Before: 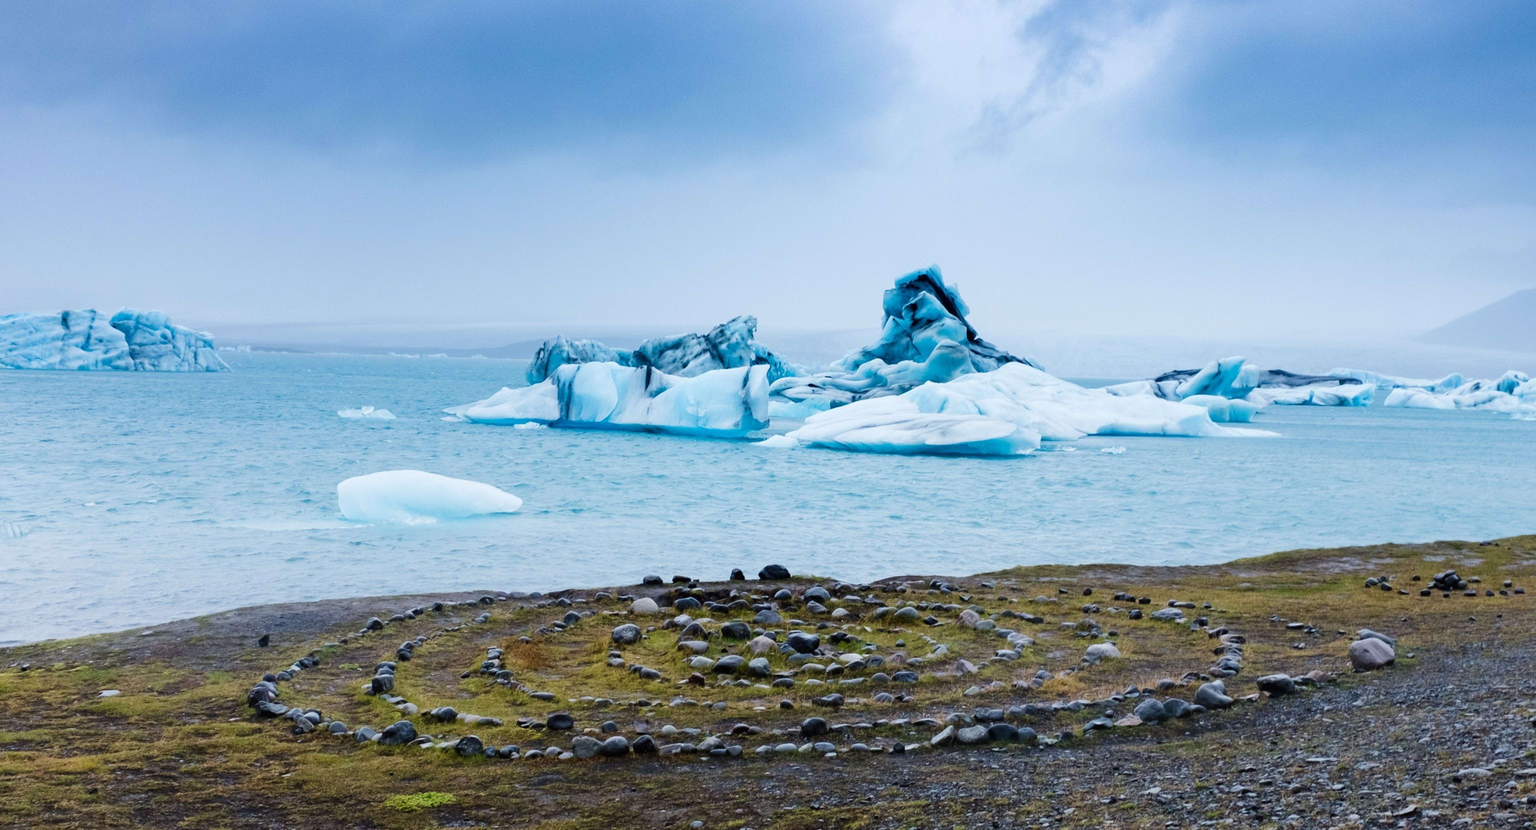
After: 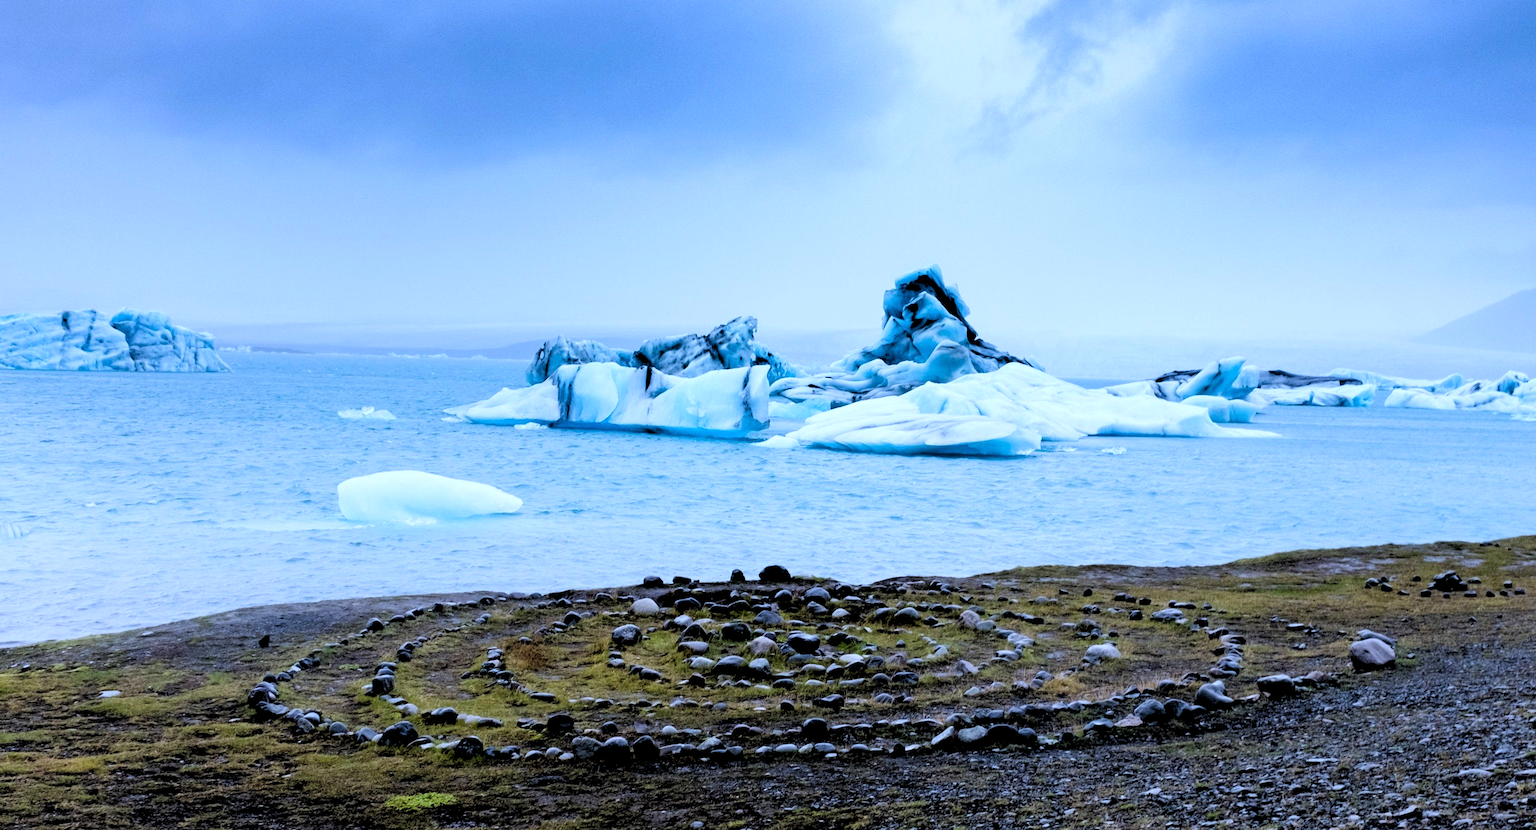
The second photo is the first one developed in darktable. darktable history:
rgb levels: levels [[0.034, 0.472, 0.904], [0, 0.5, 1], [0, 0.5, 1]]
white balance: red 0.948, green 1.02, blue 1.176
